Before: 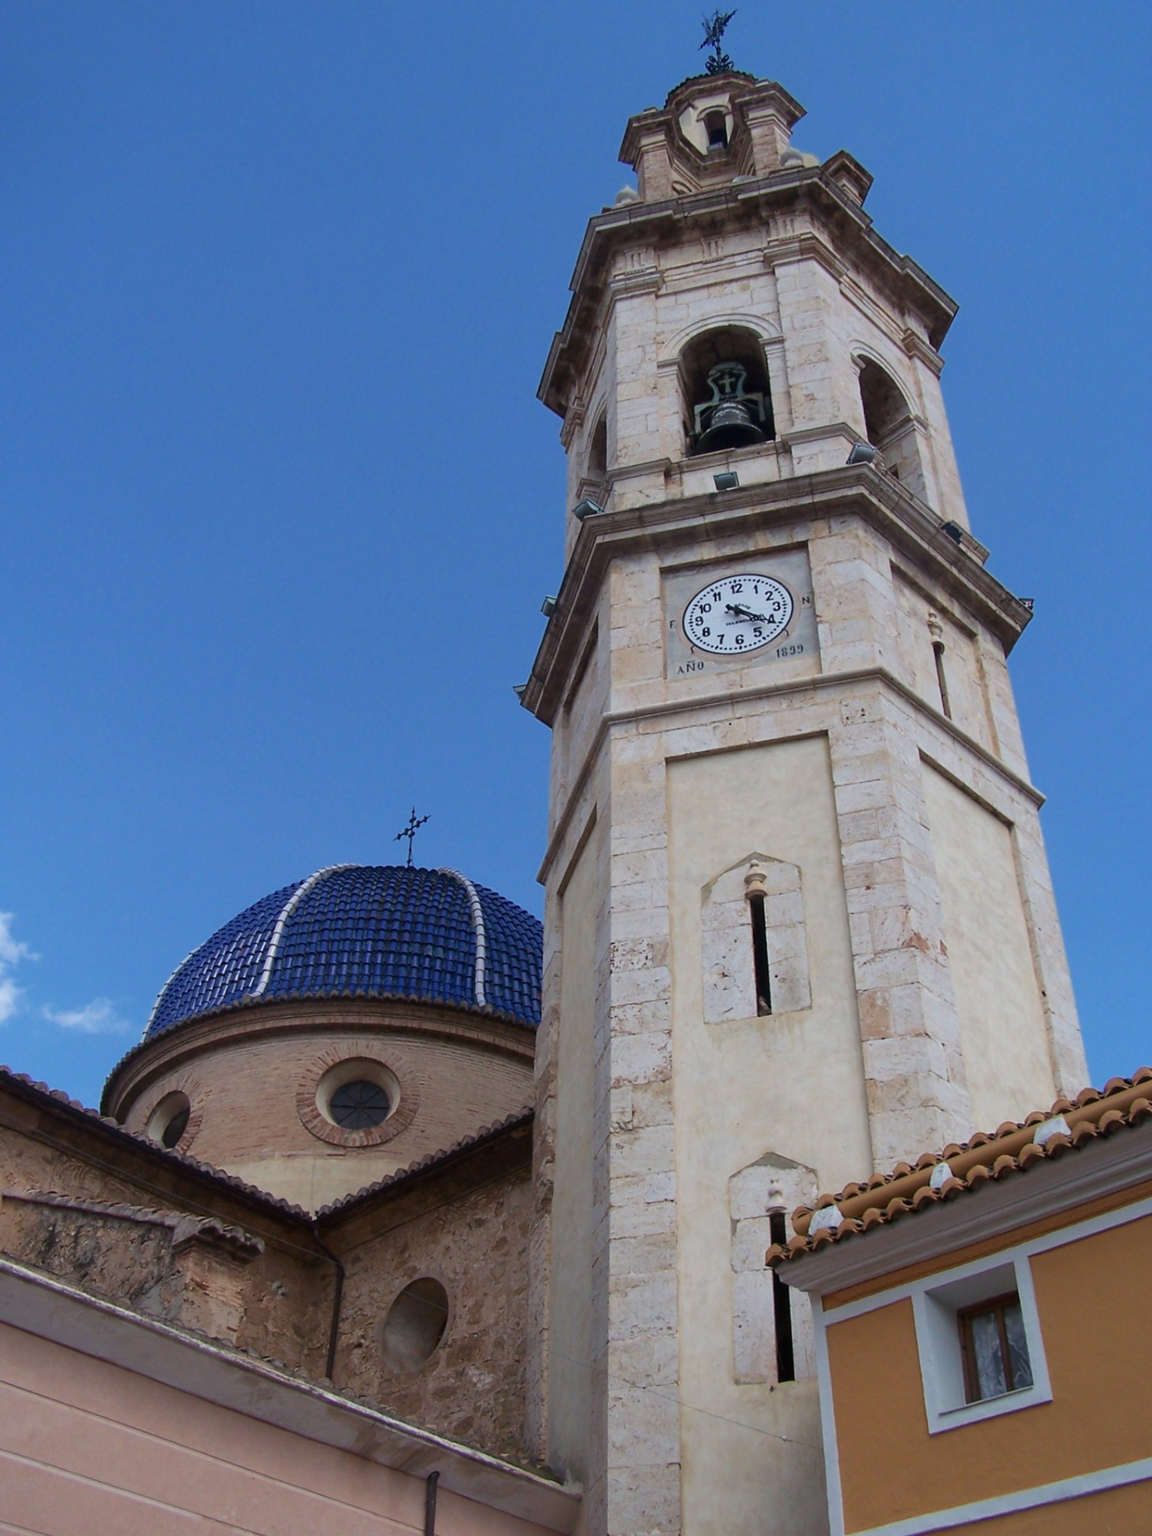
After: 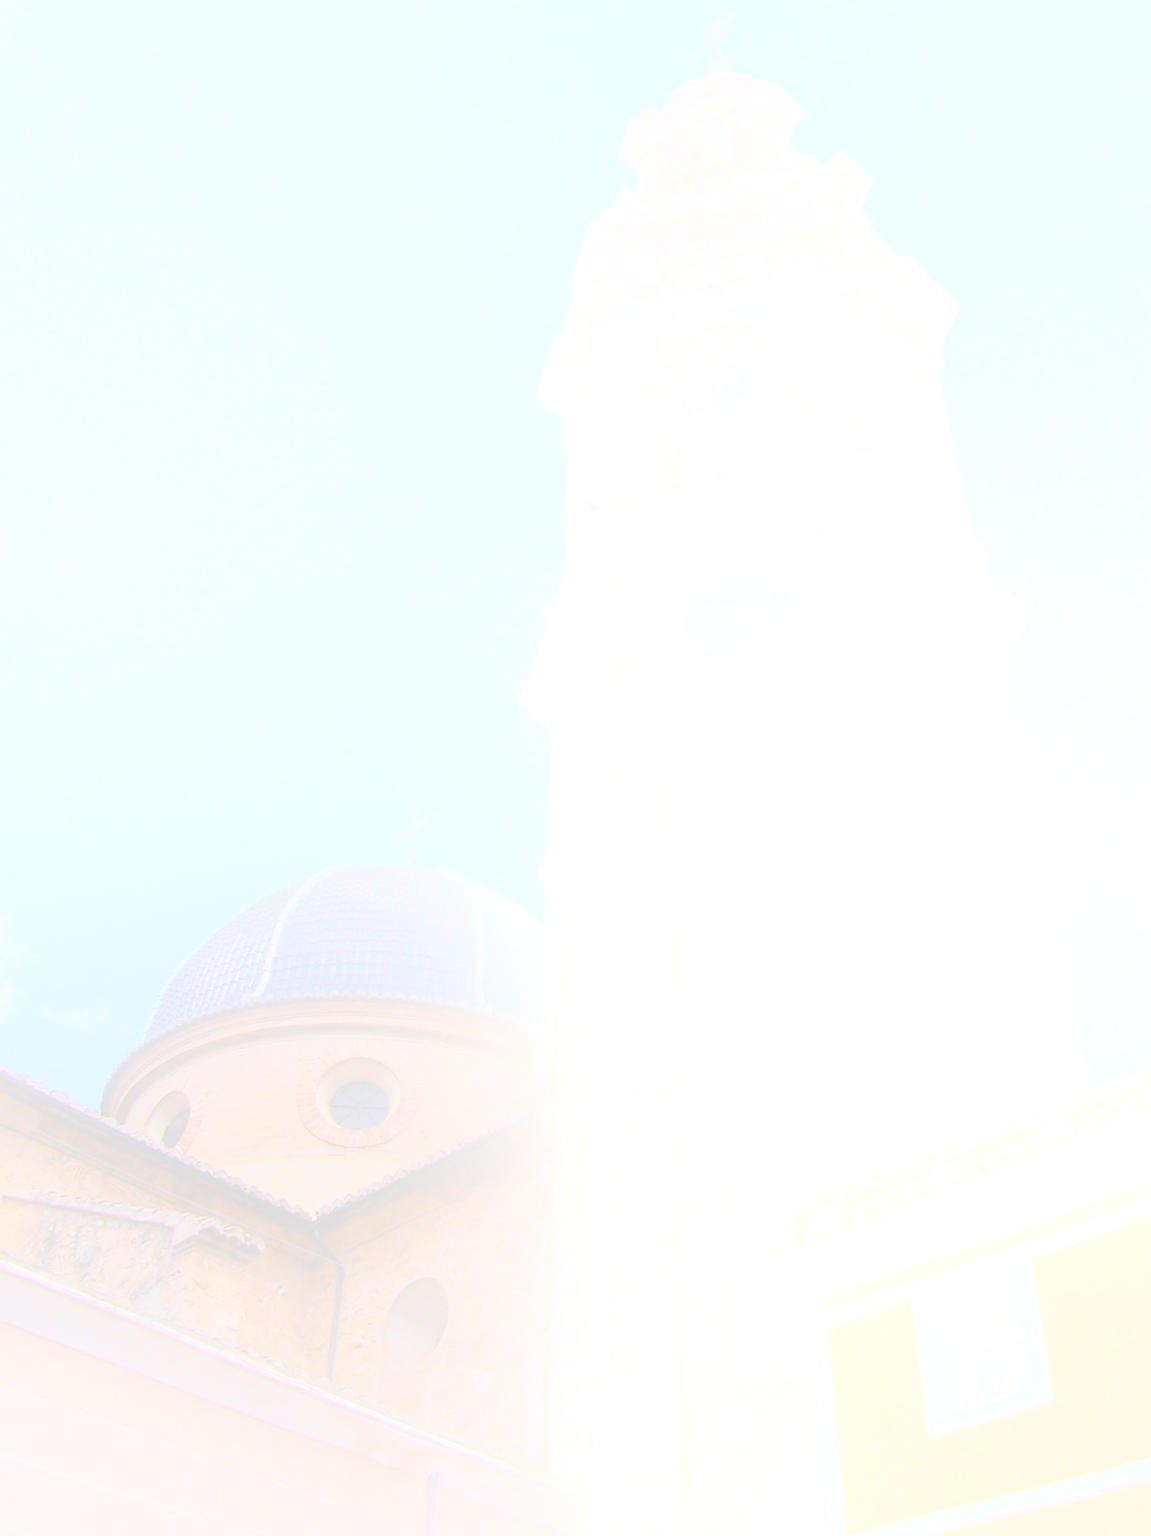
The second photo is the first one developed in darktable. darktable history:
contrast brightness saturation: brightness 0.18, saturation -0.5
sharpen: amount 0.2
bloom: size 70%, threshold 25%, strength 70%
exposure: exposure 0.64 EV, compensate highlight preservation false
filmic rgb: black relative exposure -16 EV, white relative exposure 6.12 EV, hardness 5.22
